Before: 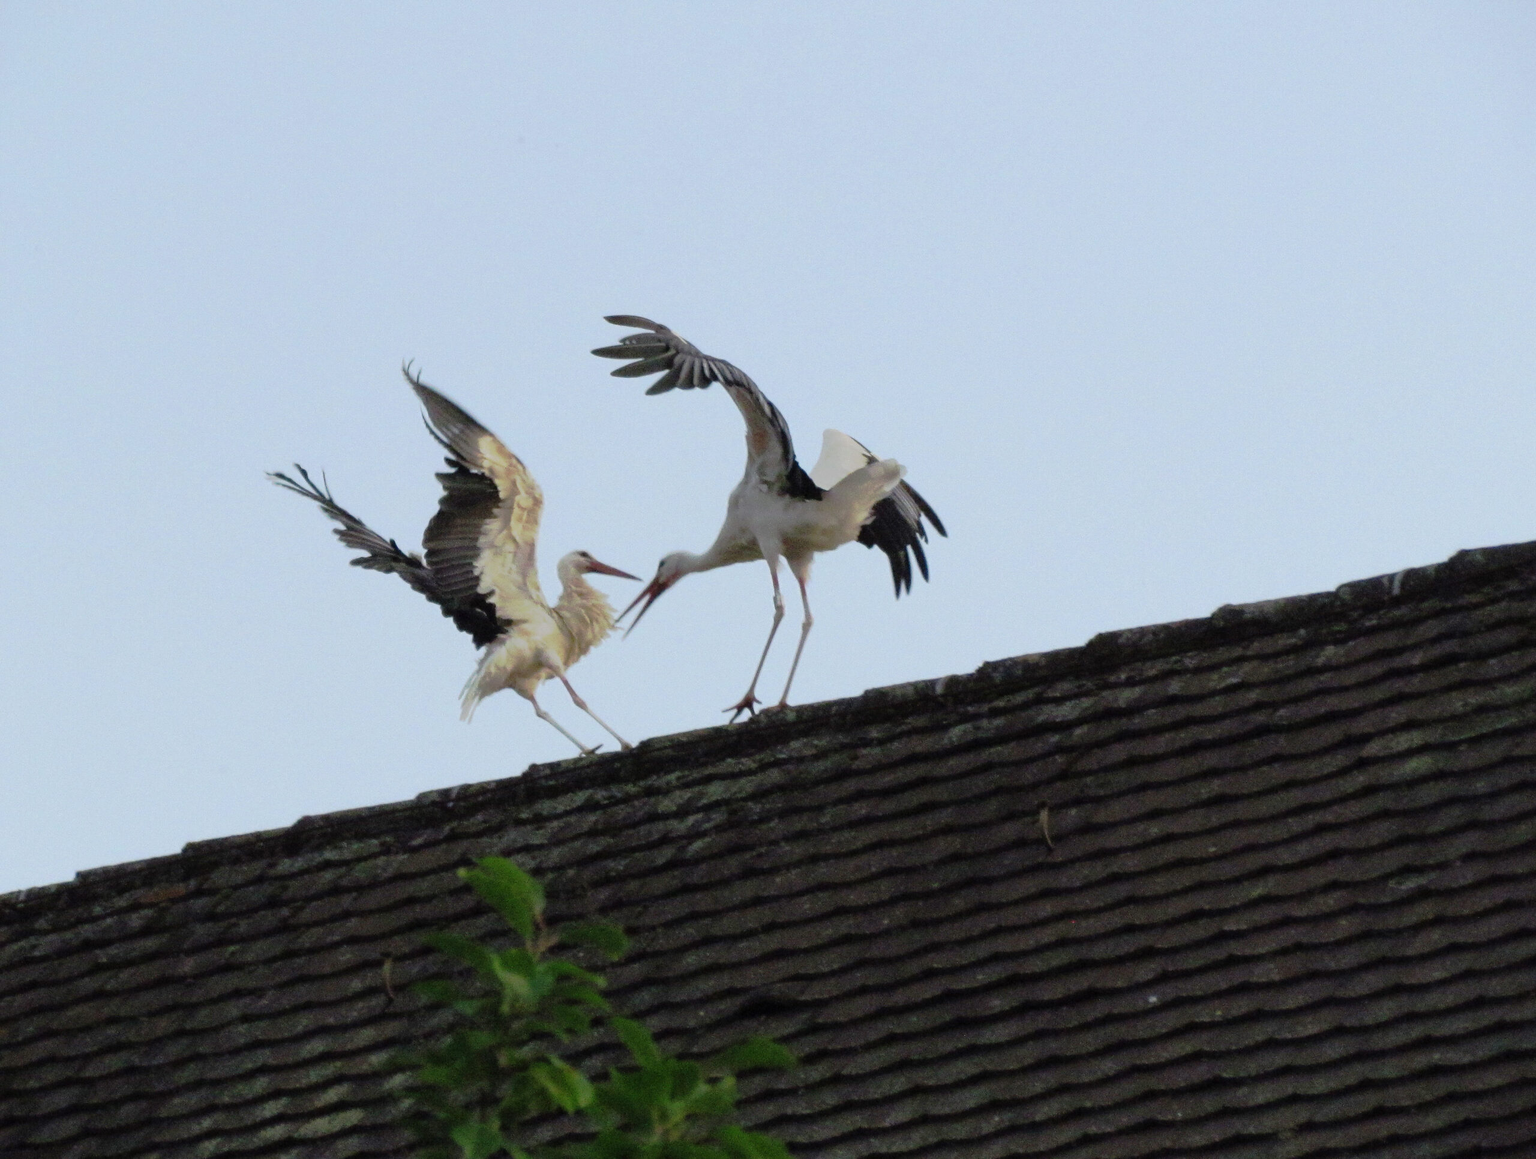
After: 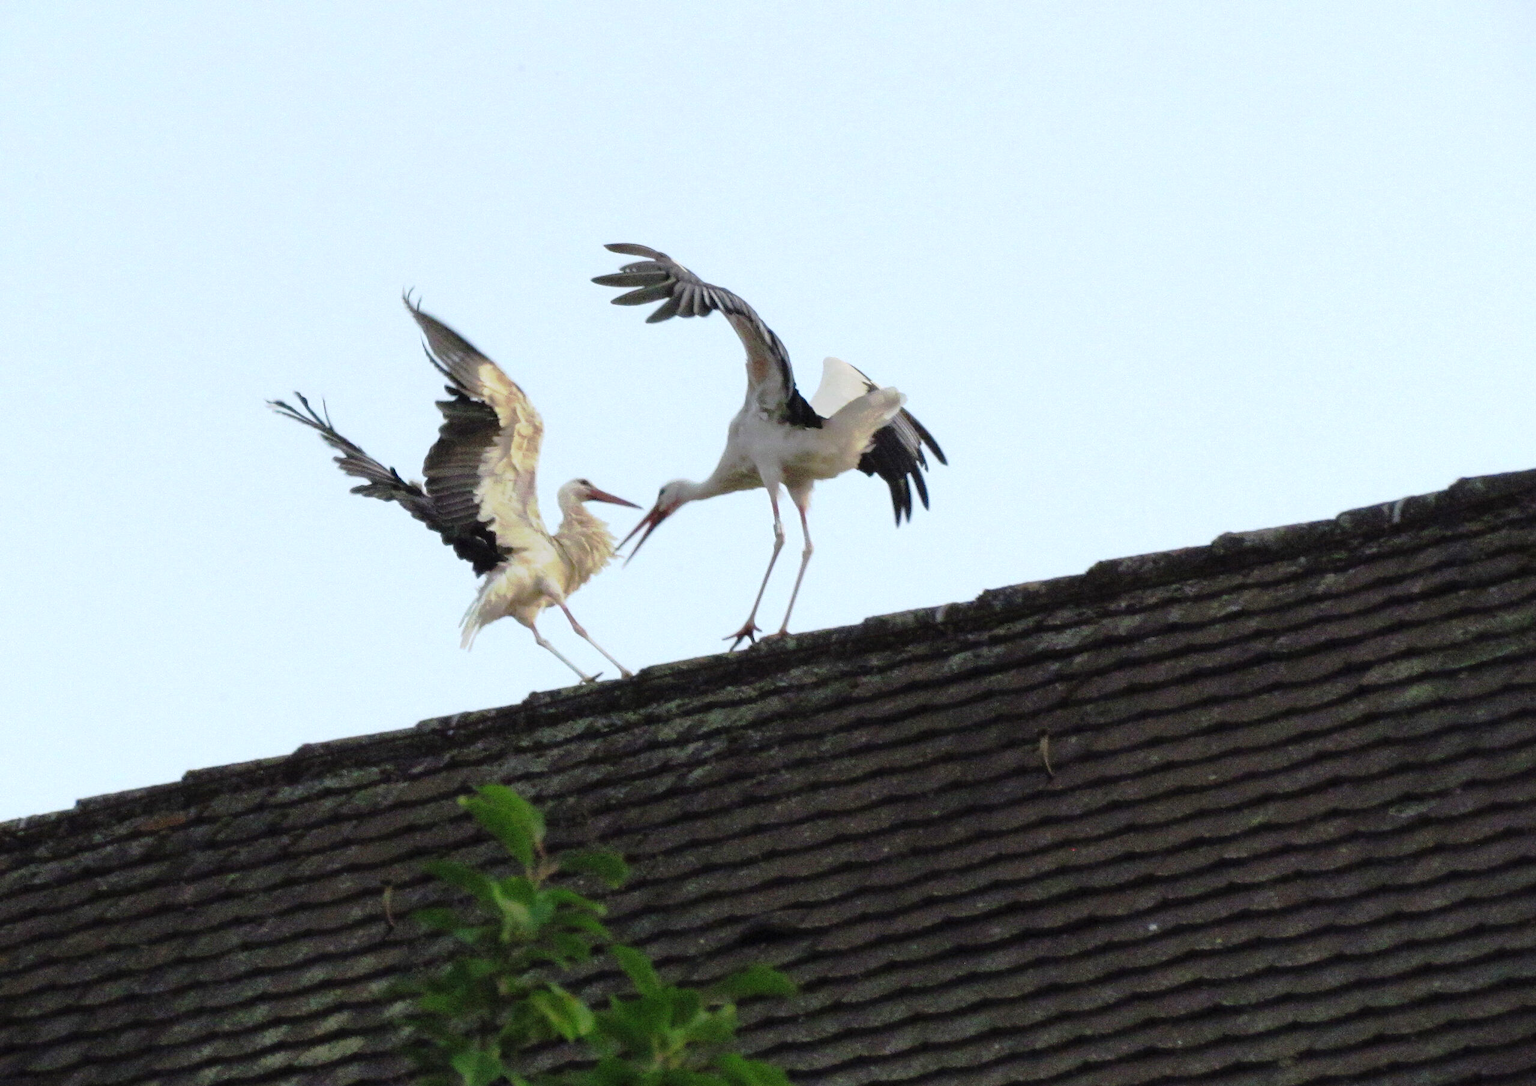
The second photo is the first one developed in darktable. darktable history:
crop and rotate: top 6.235%
exposure: black level correction 0, exposure 0.499 EV, compensate highlight preservation false
